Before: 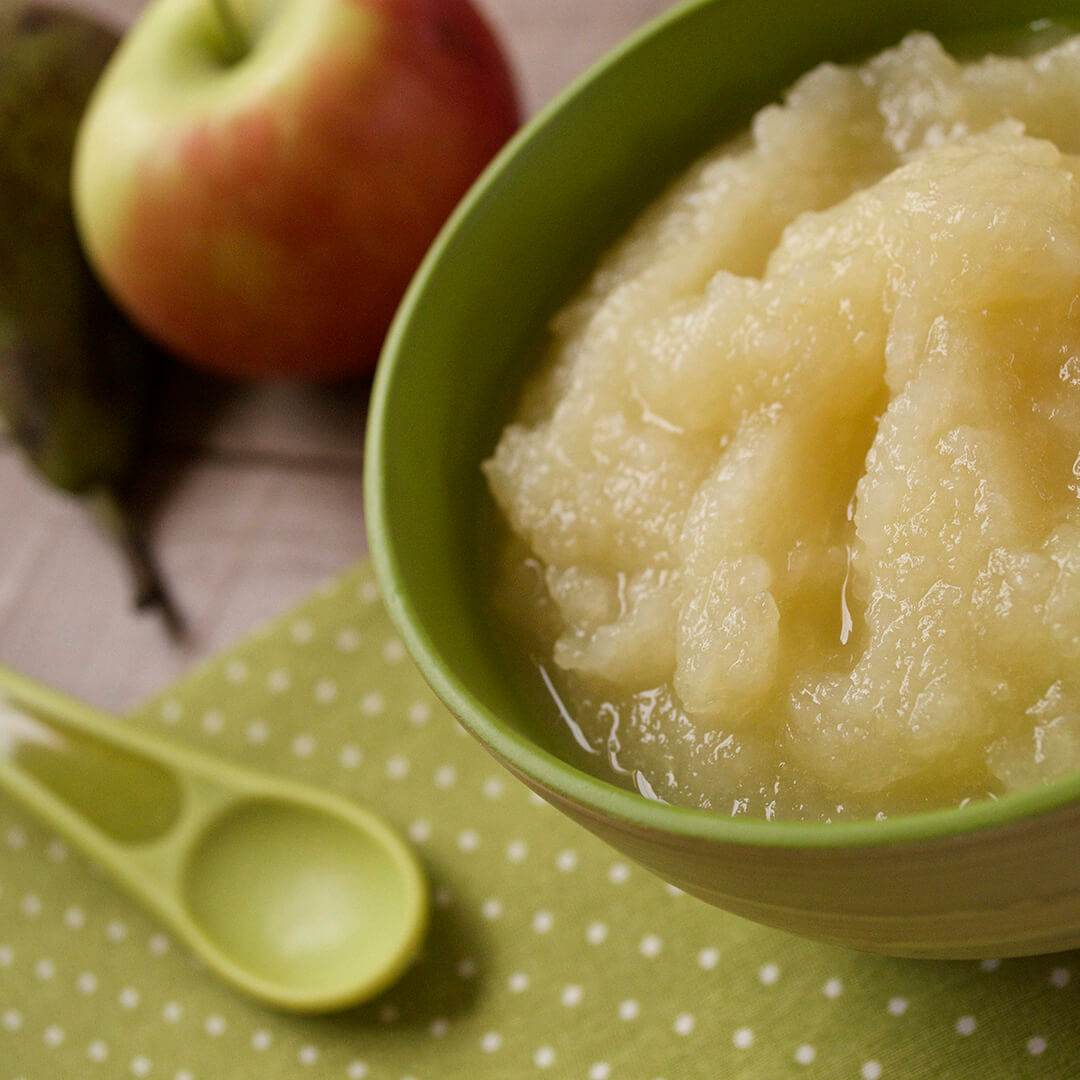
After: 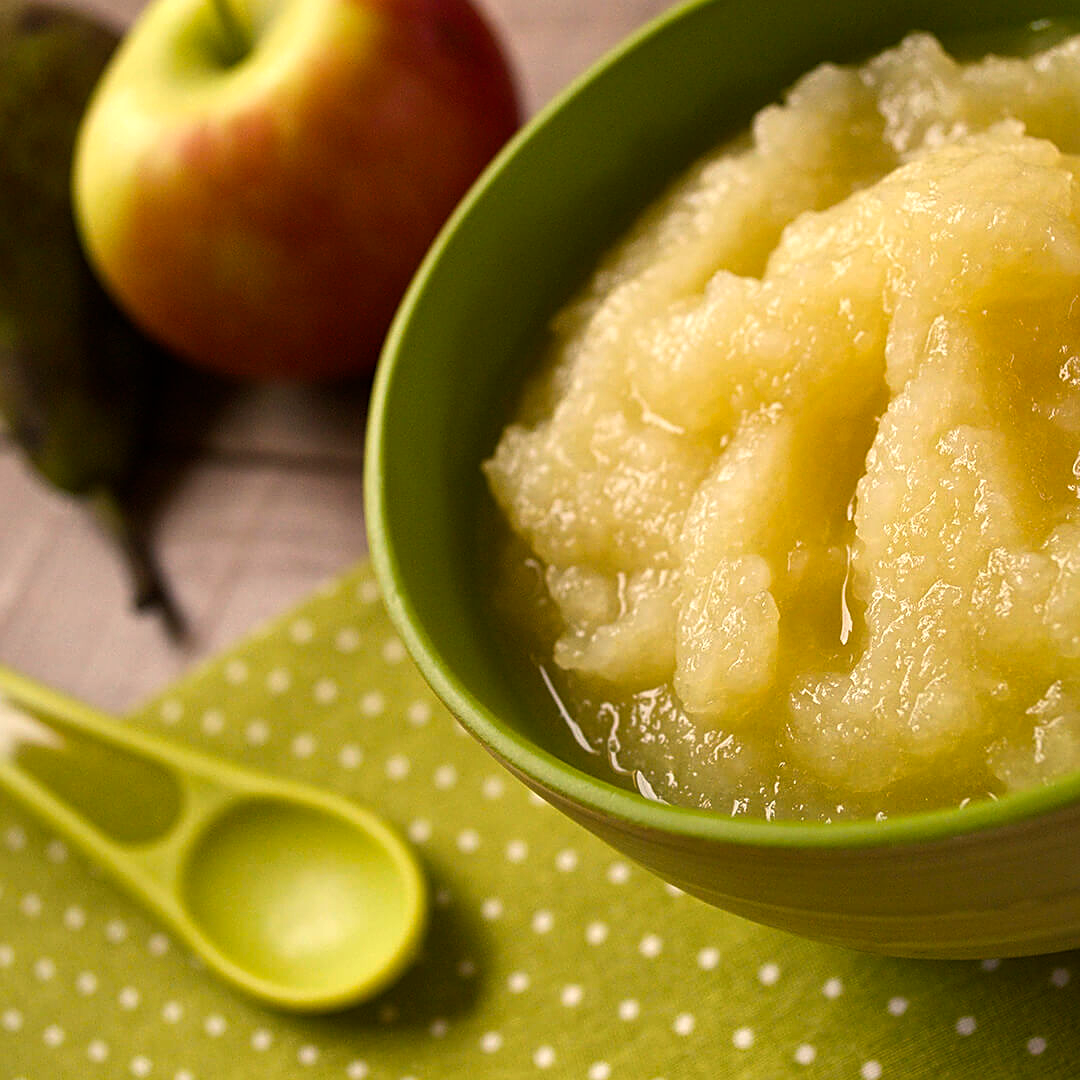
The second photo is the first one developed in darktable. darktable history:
sharpen: on, module defaults
color balance rgb: highlights gain › chroma 3.078%, highlights gain › hue 71.66°, perceptual saturation grading › global saturation 19.626%, perceptual brilliance grading › global brilliance 14.56%, perceptual brilliance grading › shadows -34.367%, global vibrance 11.196%
